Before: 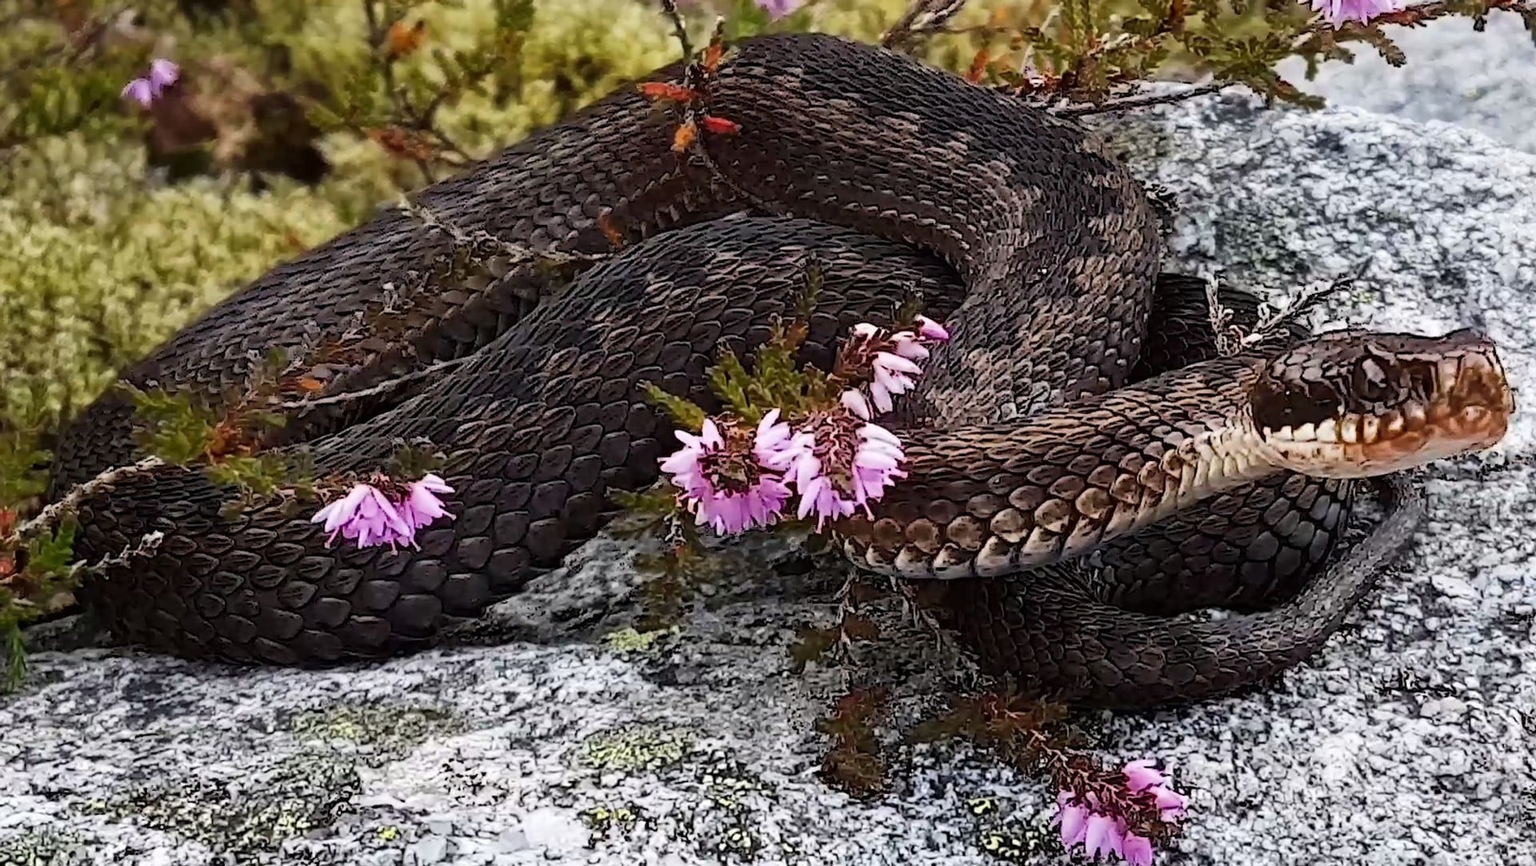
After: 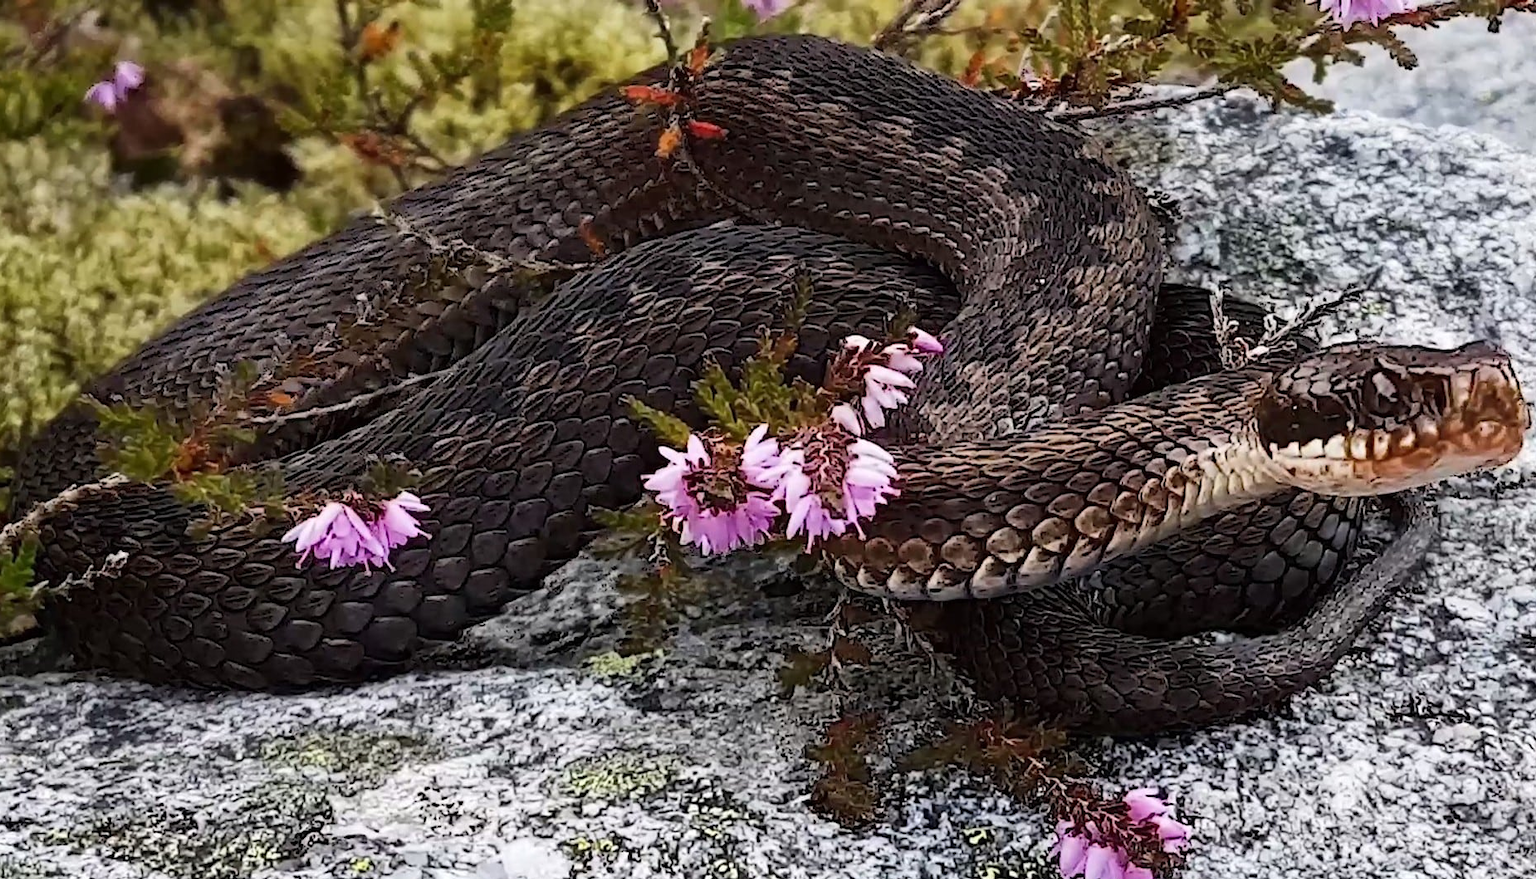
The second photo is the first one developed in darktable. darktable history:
crop and rotate: left 2.608%, right 1.032%, bottom 2.099%
